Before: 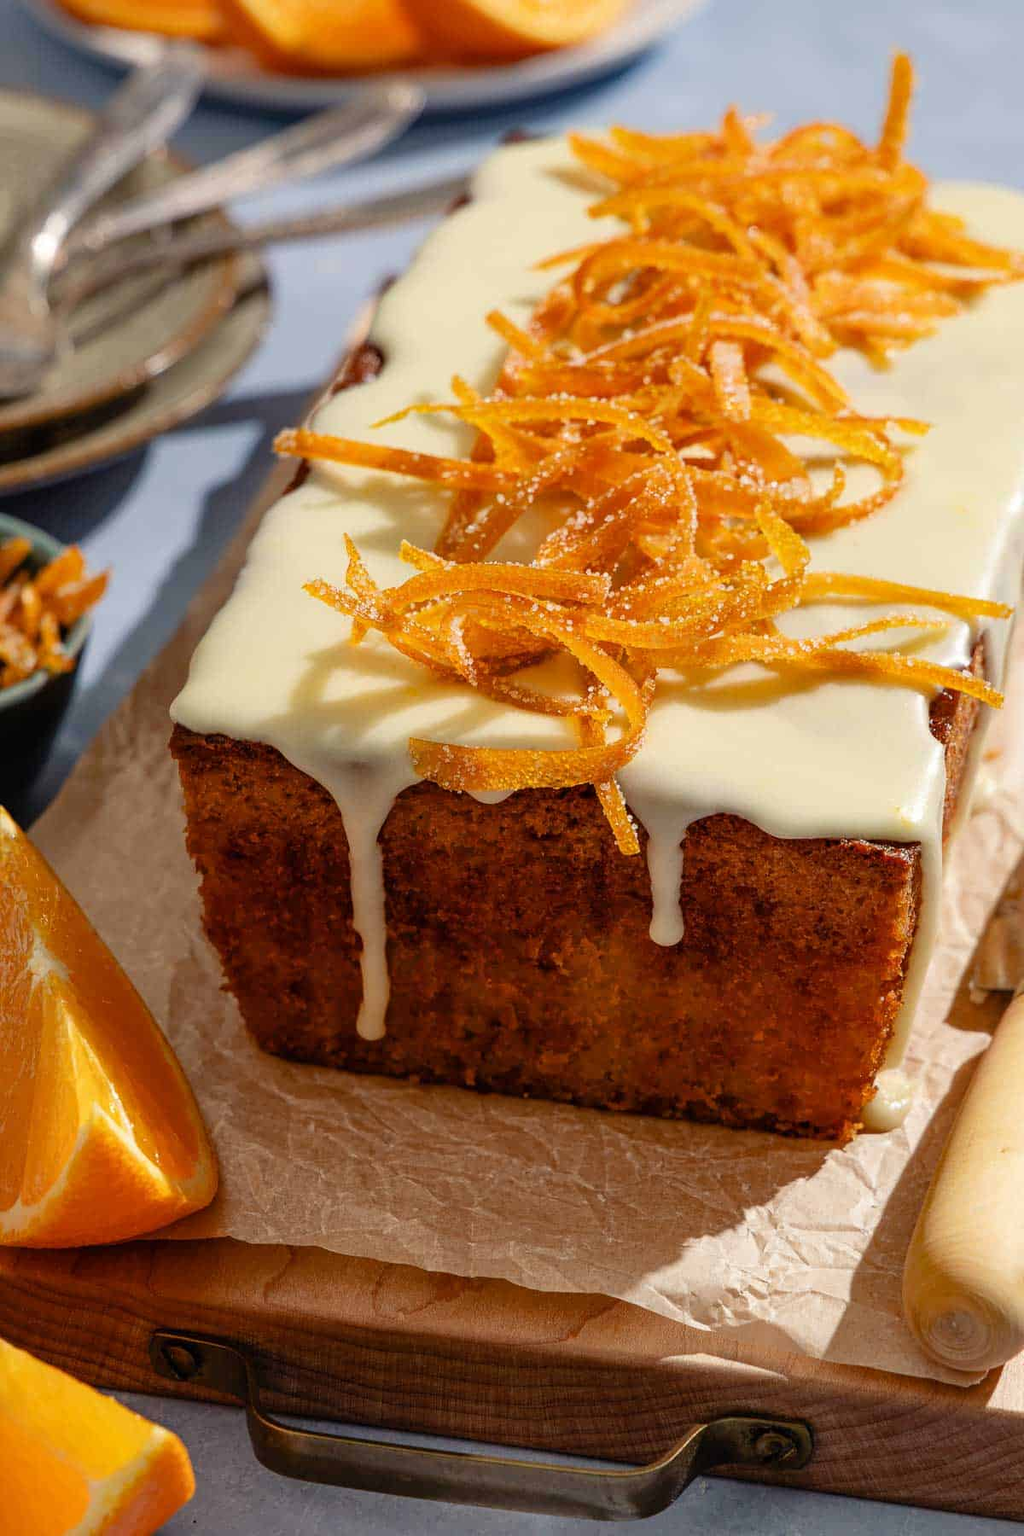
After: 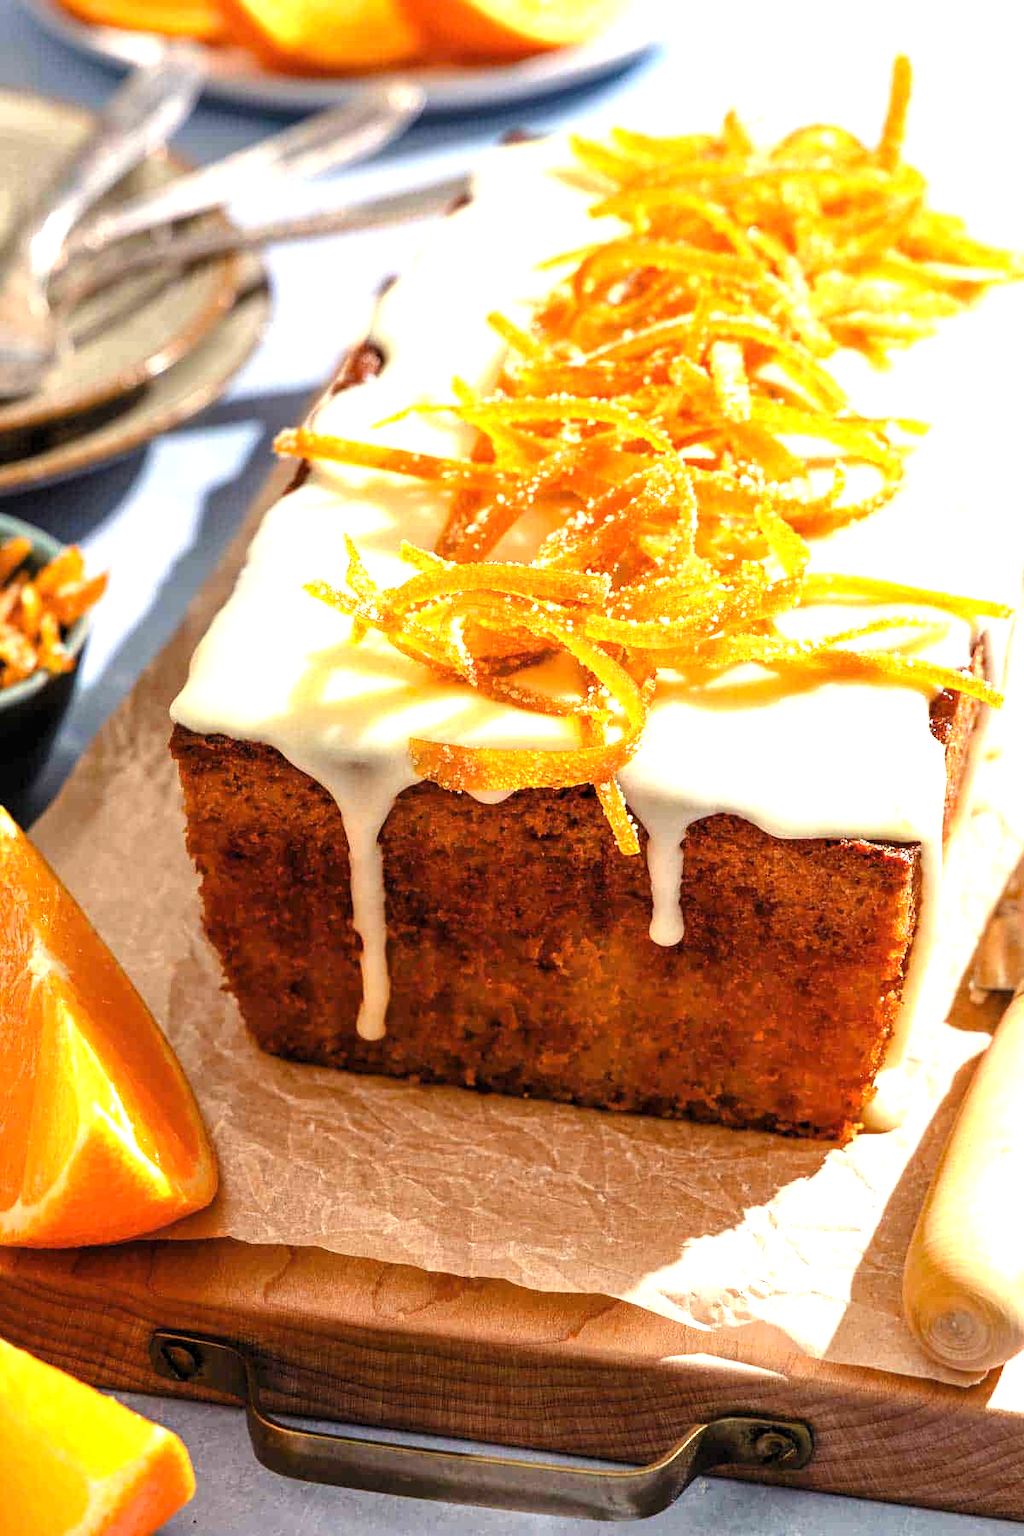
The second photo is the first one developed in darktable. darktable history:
levels: white 99.92%, levels [0.031, 0.5, 0.969]
exposure: black level correction 0, exposure 1.199 EV, compensate highlight preservation false
